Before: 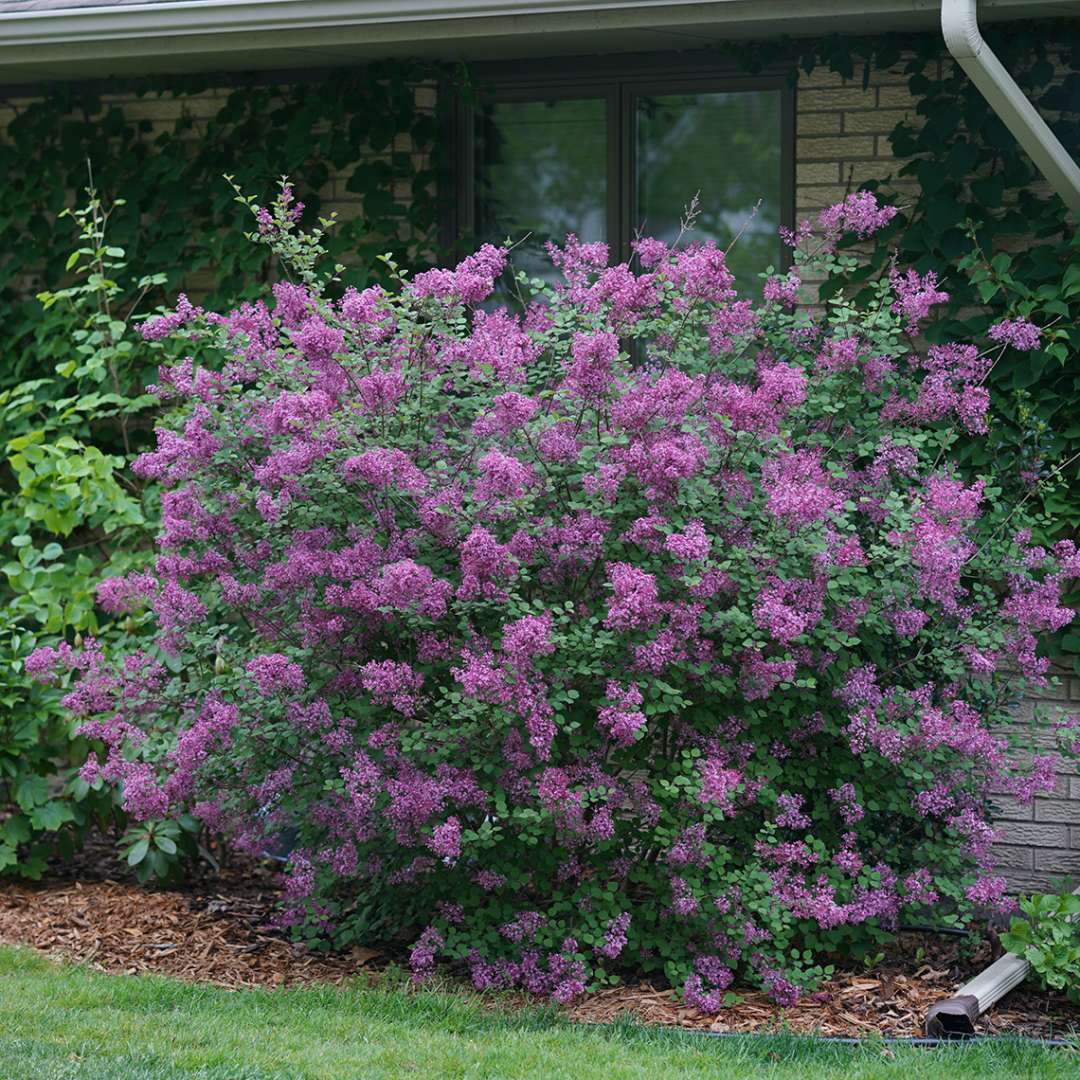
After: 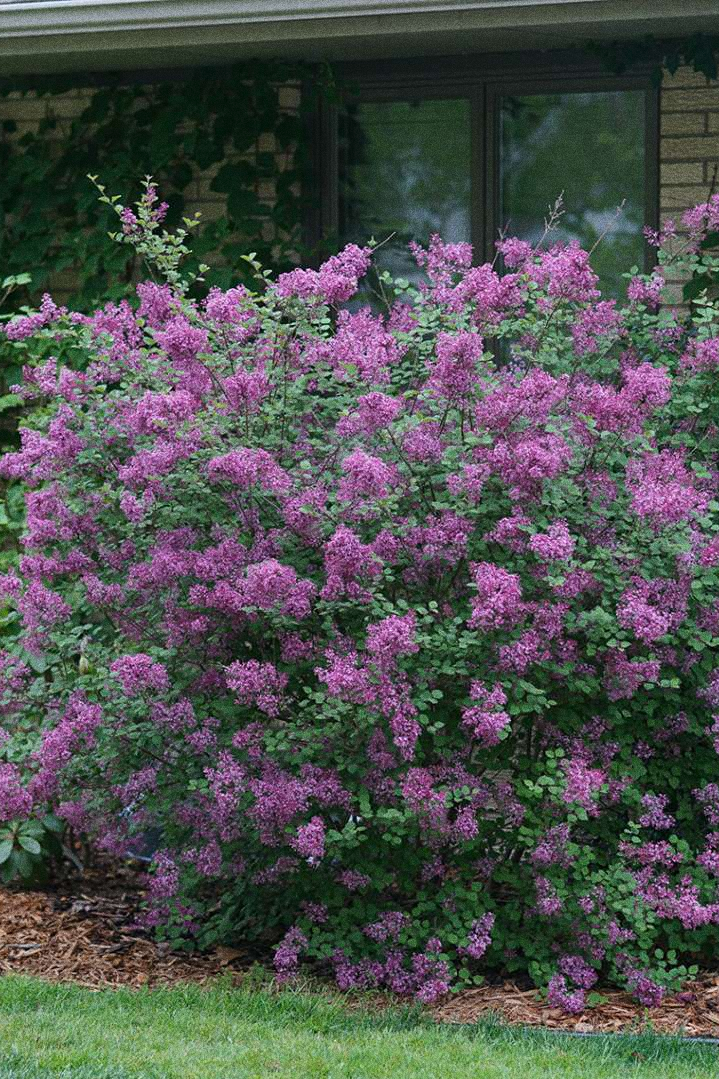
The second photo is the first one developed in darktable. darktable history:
crop and rotate: left 12.673%, right 20.66%
grain: coarseness 0.09 ISO, strength 40%
